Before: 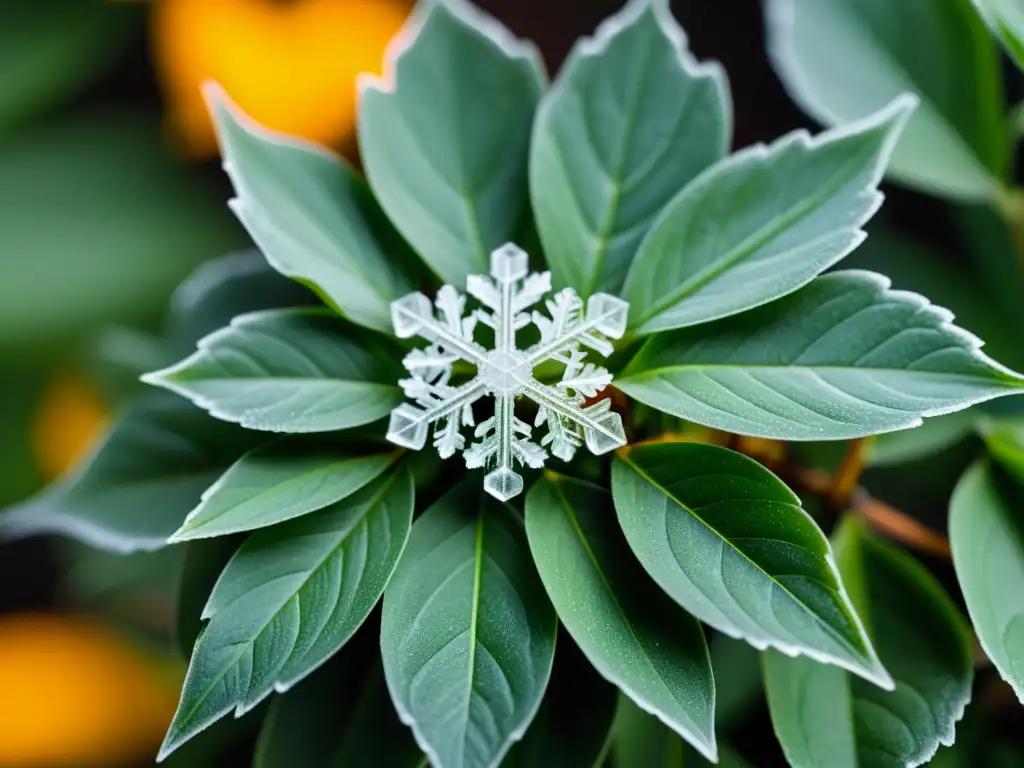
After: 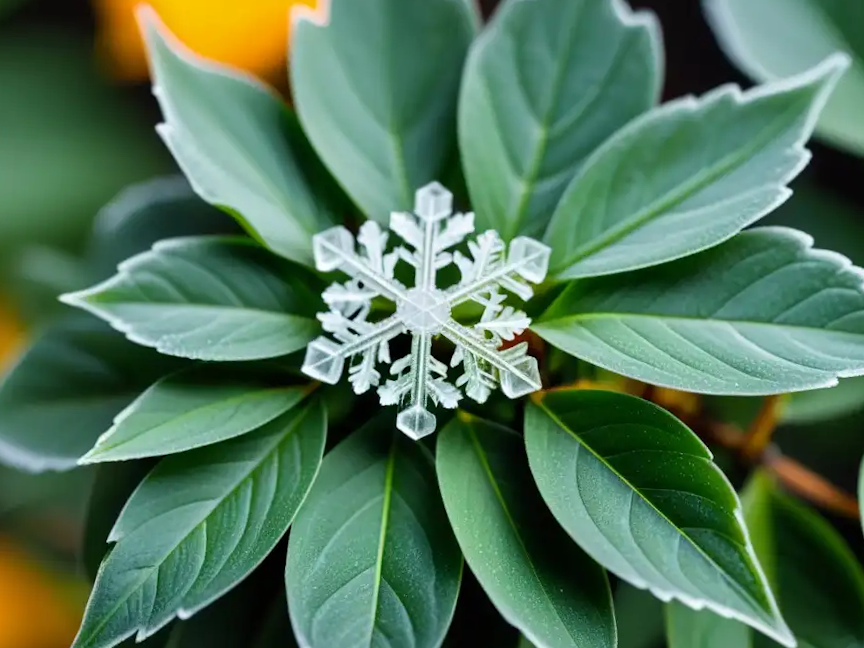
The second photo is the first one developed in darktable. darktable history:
crop and rotate: angle -2.96°, left 5.211%, top 5.205%, right 4.659%, bottom 4.661%
